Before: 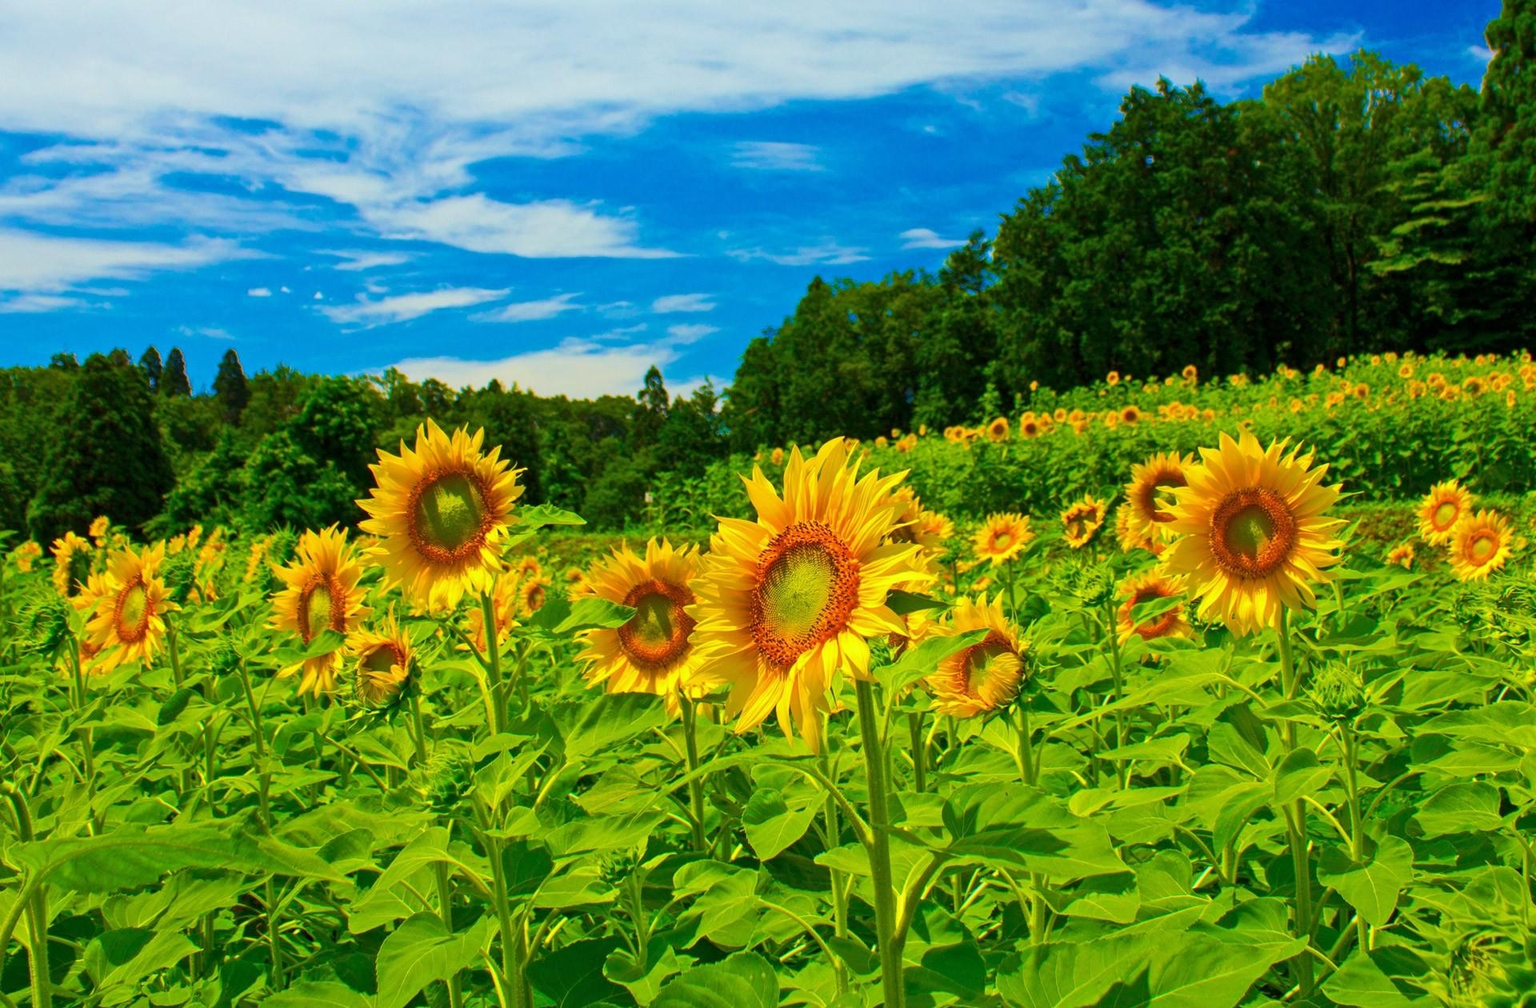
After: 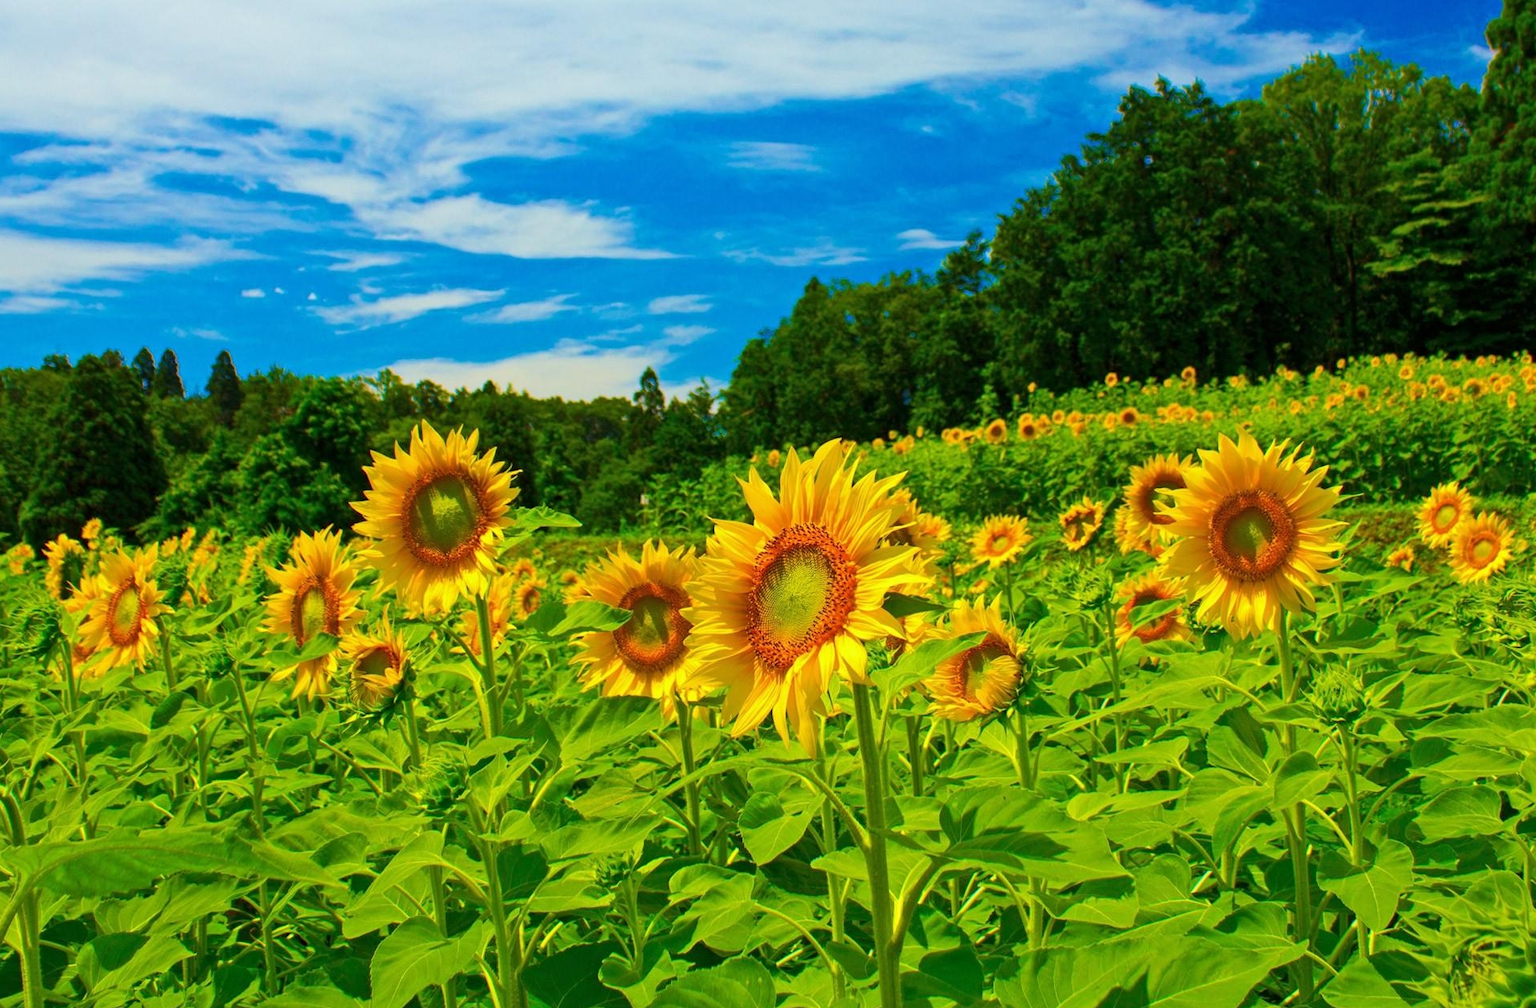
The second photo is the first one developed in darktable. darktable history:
crop and rotate: left 0.55%, top 0.131%, bottom 0.322%
